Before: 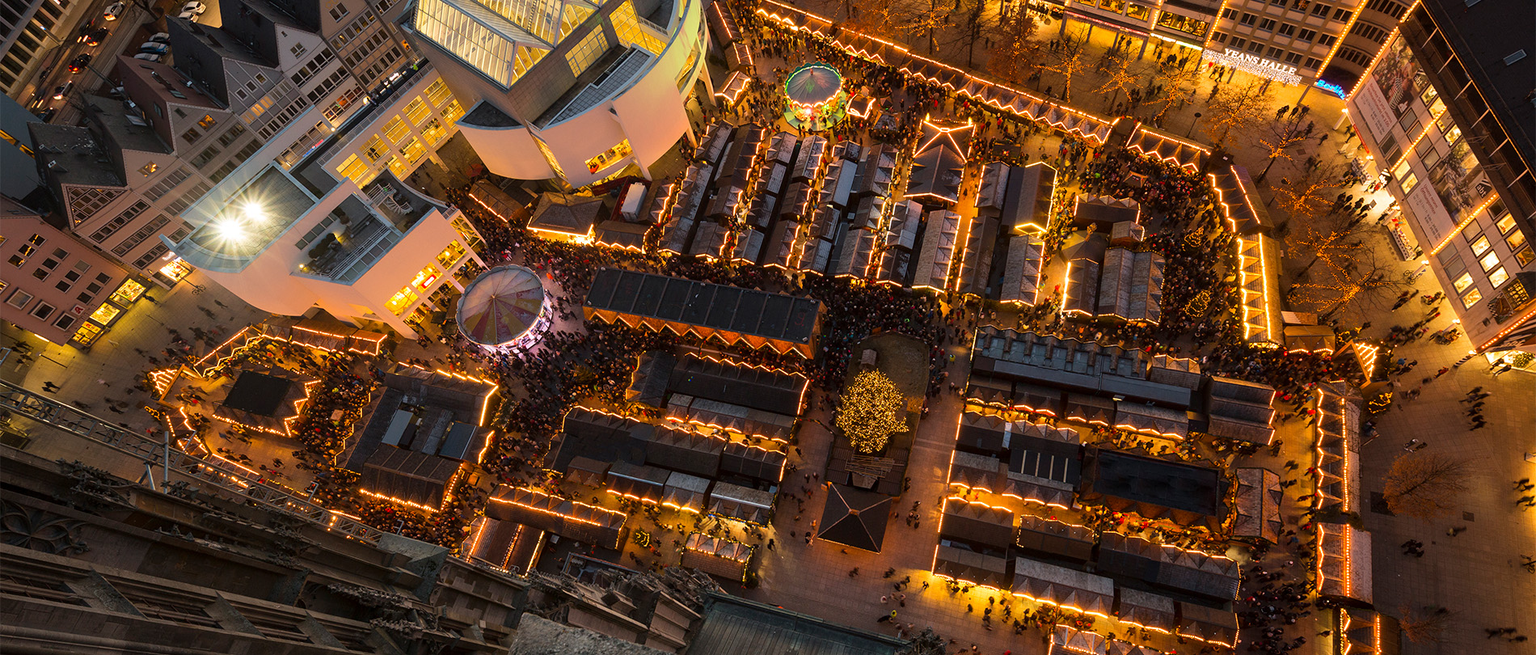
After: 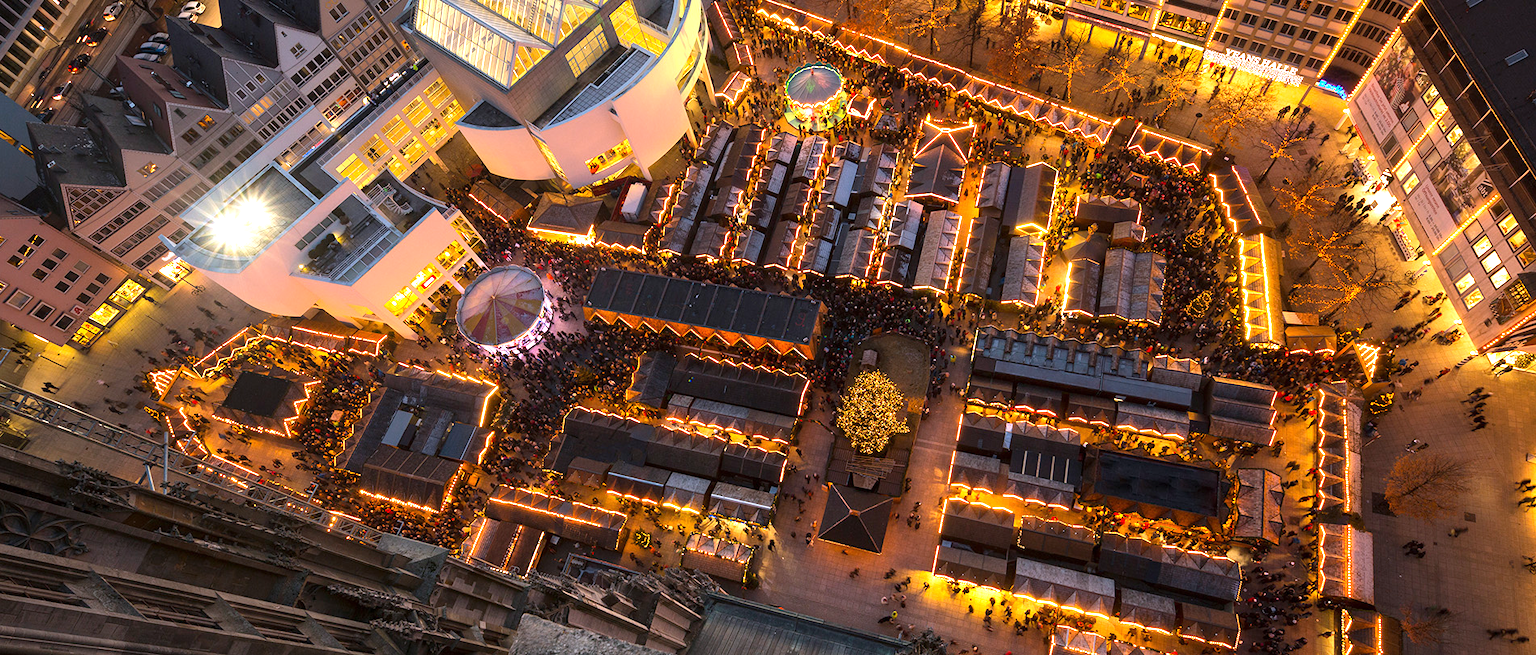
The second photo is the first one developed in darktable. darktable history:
crop and rotate: left 0.126%
white balance: red 1.004, blue 1.096
exposure: exposure 0.74 EV, compensate highlight preservation false
